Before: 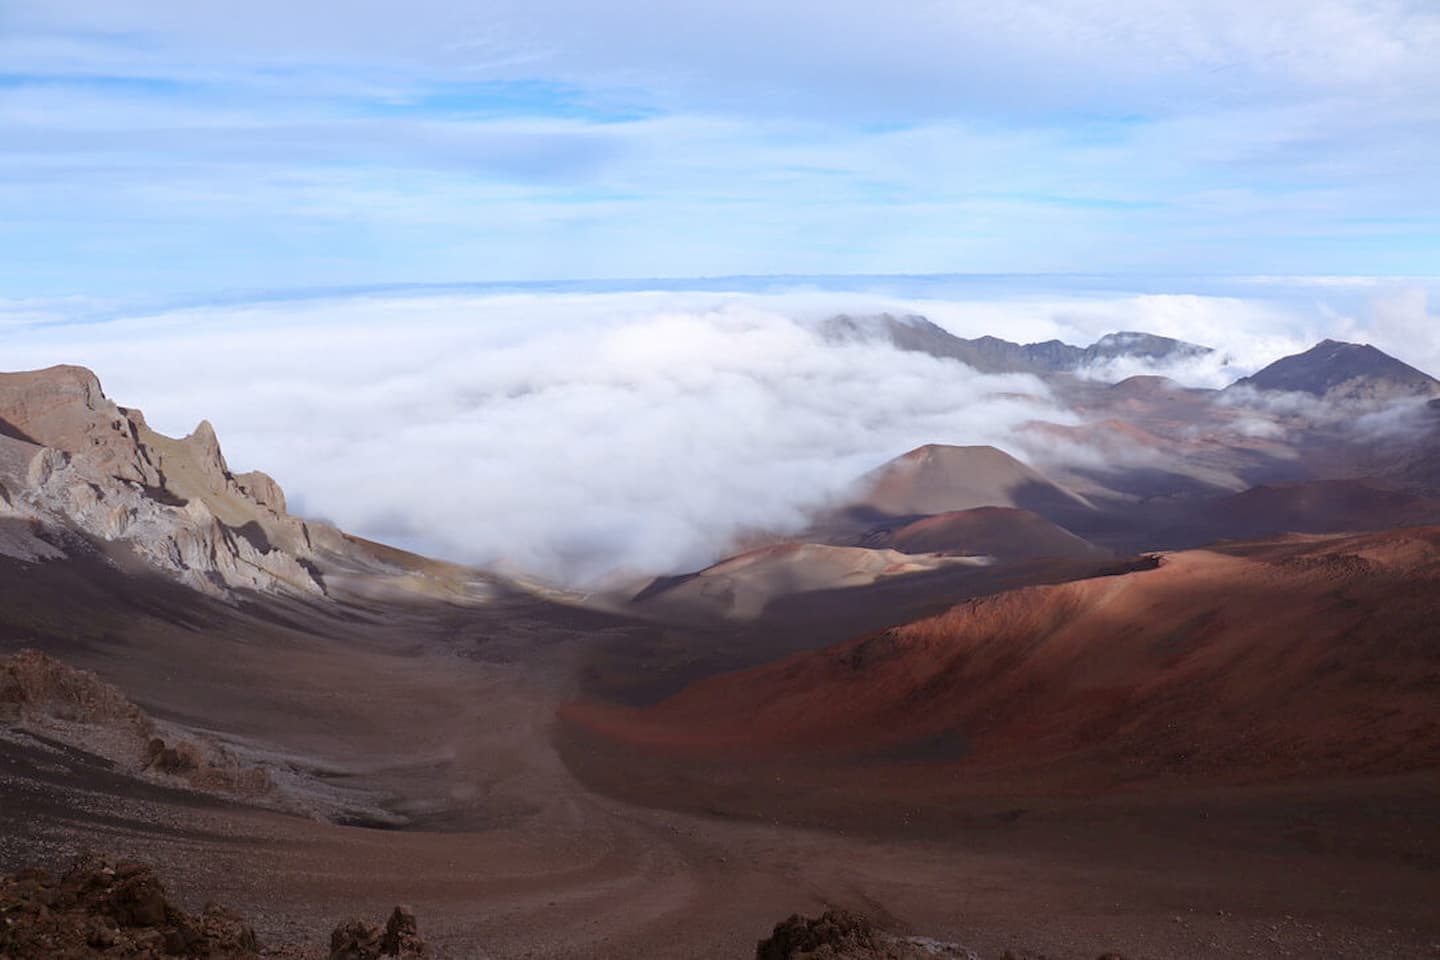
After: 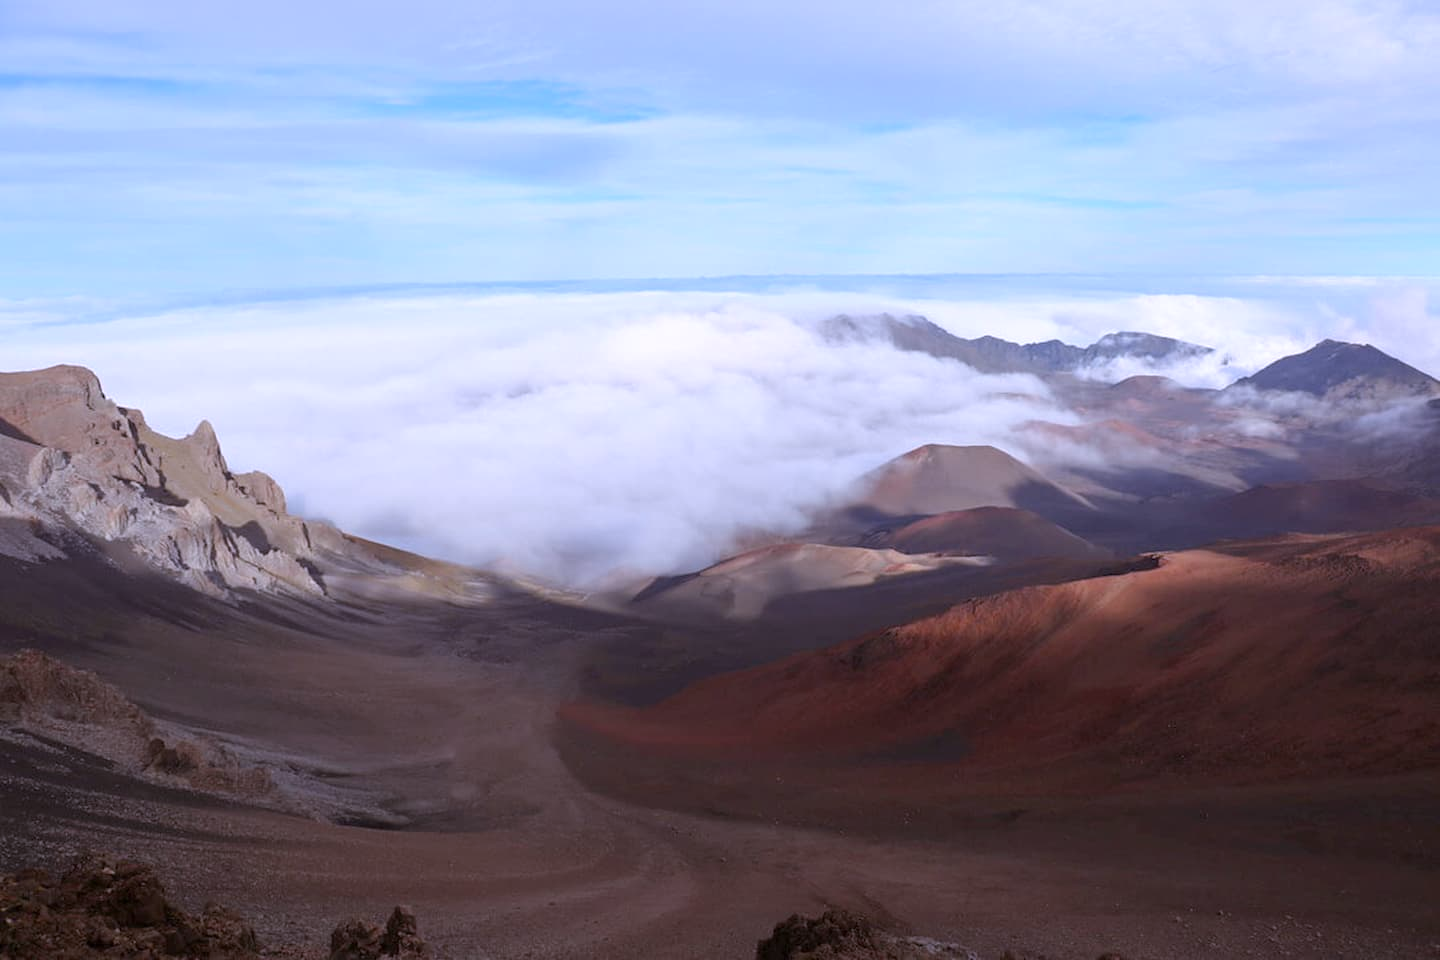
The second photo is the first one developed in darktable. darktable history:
exposure: exposure 0 EV, compensate highlight preservation false
white balance: red 1.004, blue 1.096
